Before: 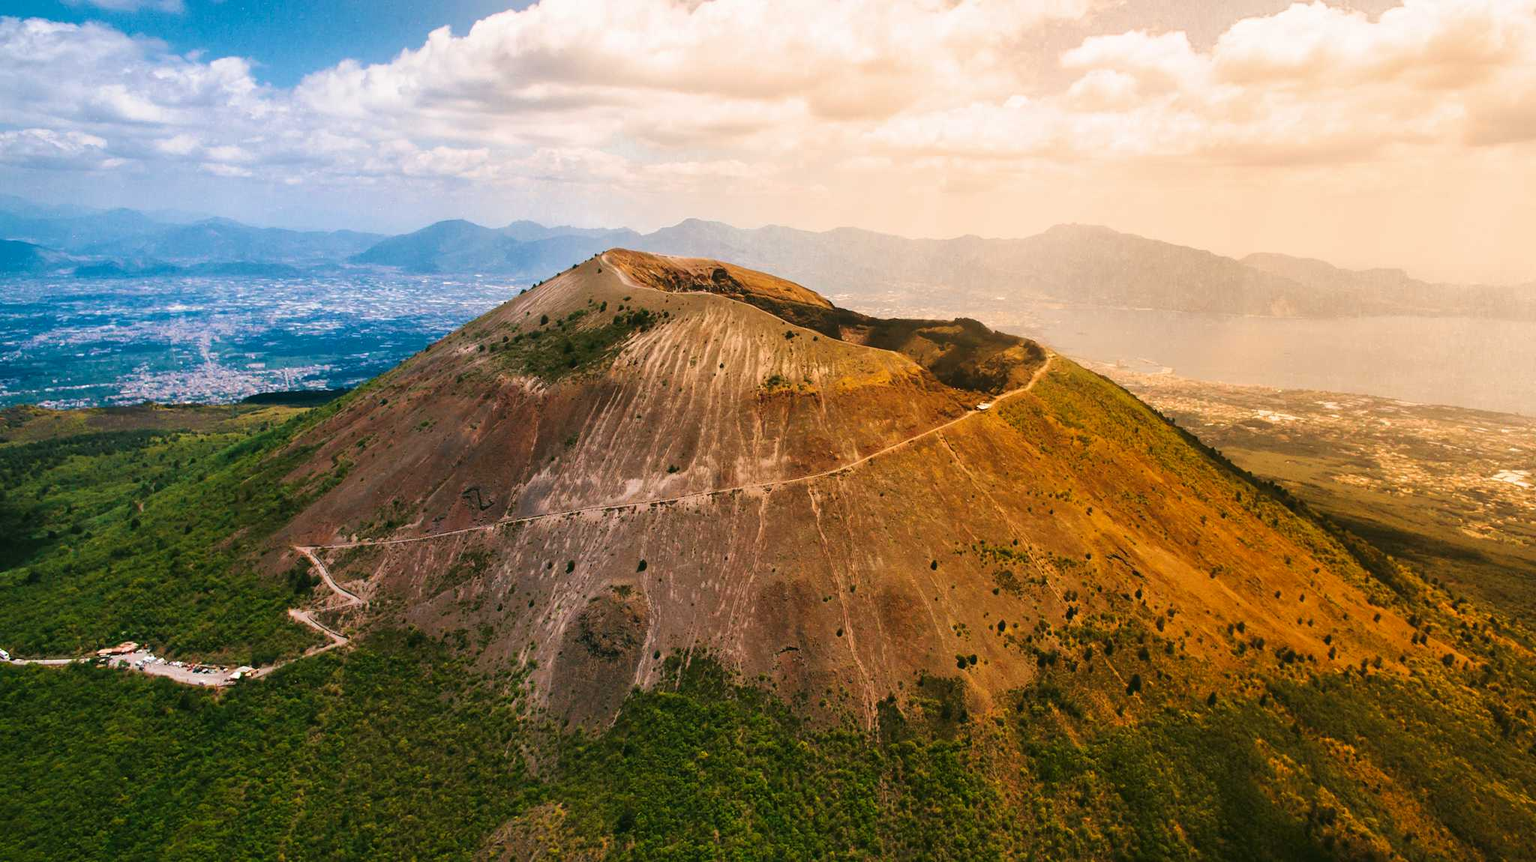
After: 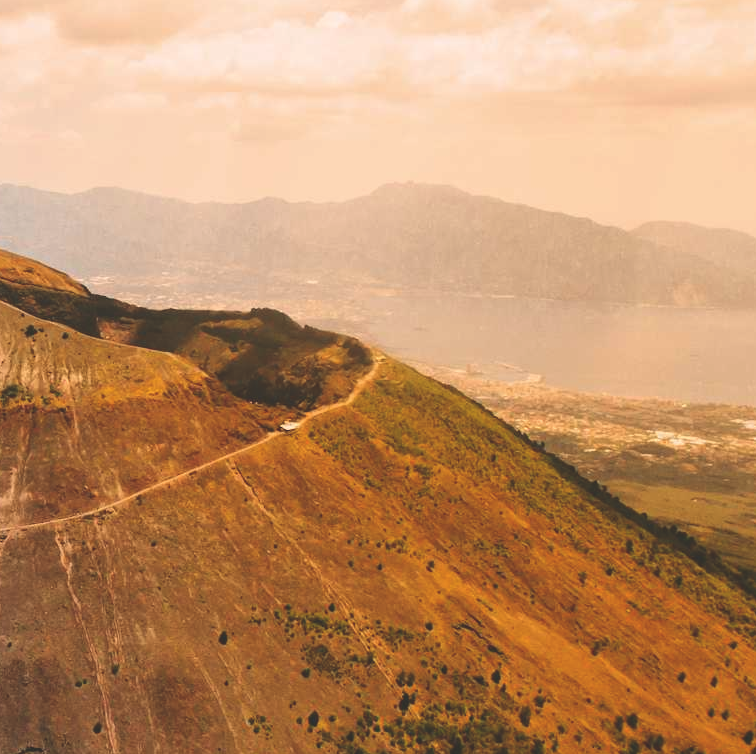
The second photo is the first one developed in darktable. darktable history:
exposure: black level correction -0.025, exposure -0.117 EV, compensate highlight preservation false
color correction: highlights a* 3.84, highlights b* 5.07
crop and rotate: left 49.936%, top 10.094%, right 13.136%, bottom 24.256%
